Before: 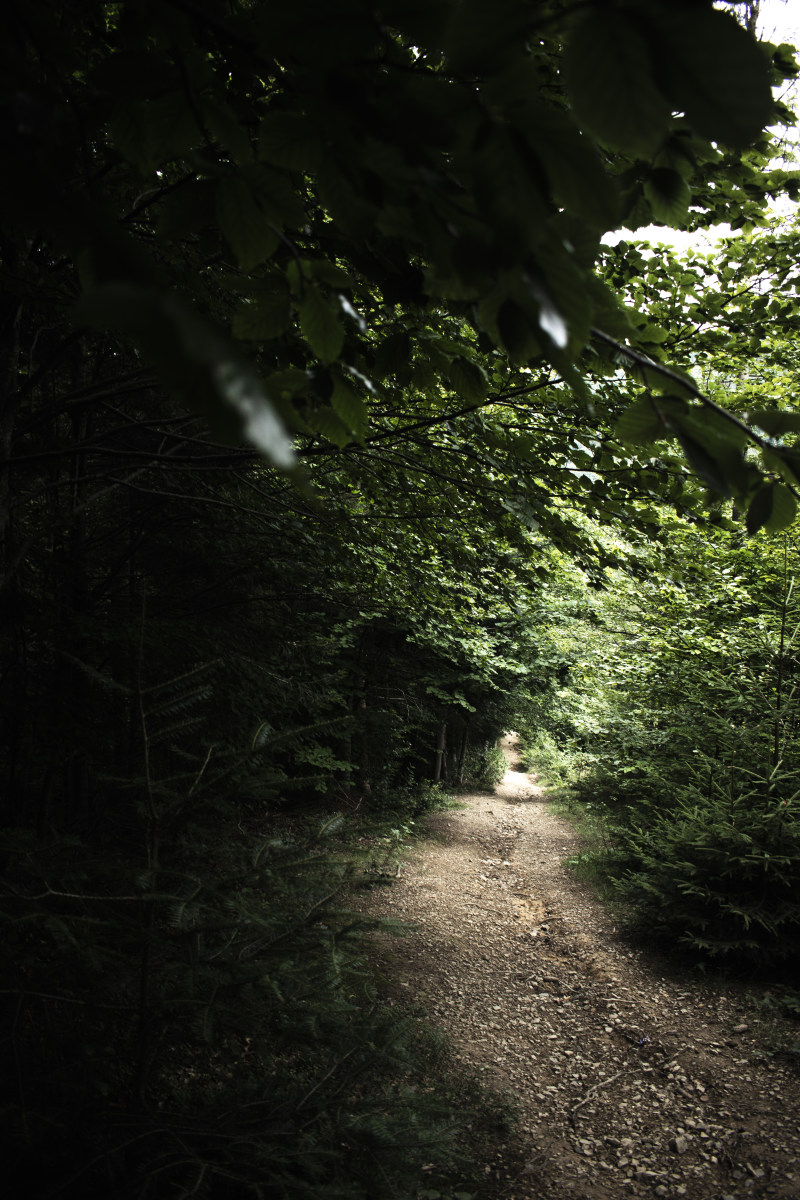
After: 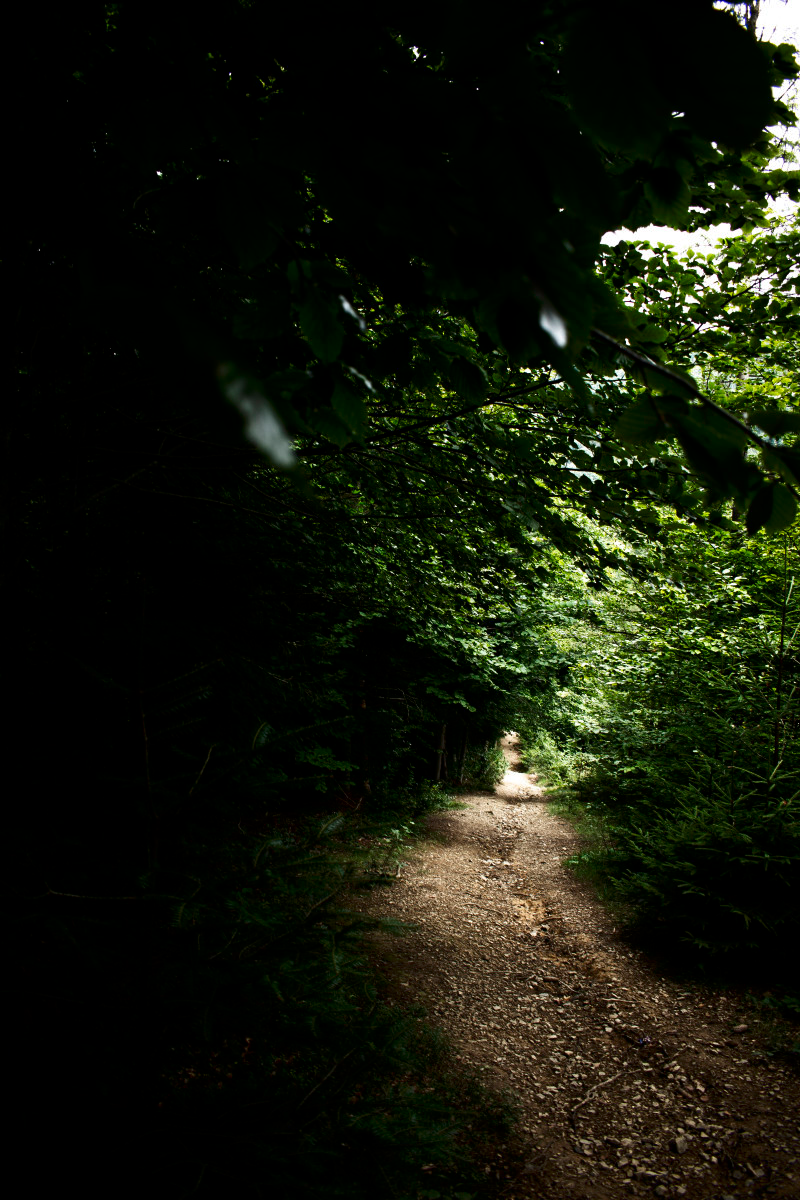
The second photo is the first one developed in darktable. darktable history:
contrast brightness saturation: brightness -0.253, saturation 0.195
